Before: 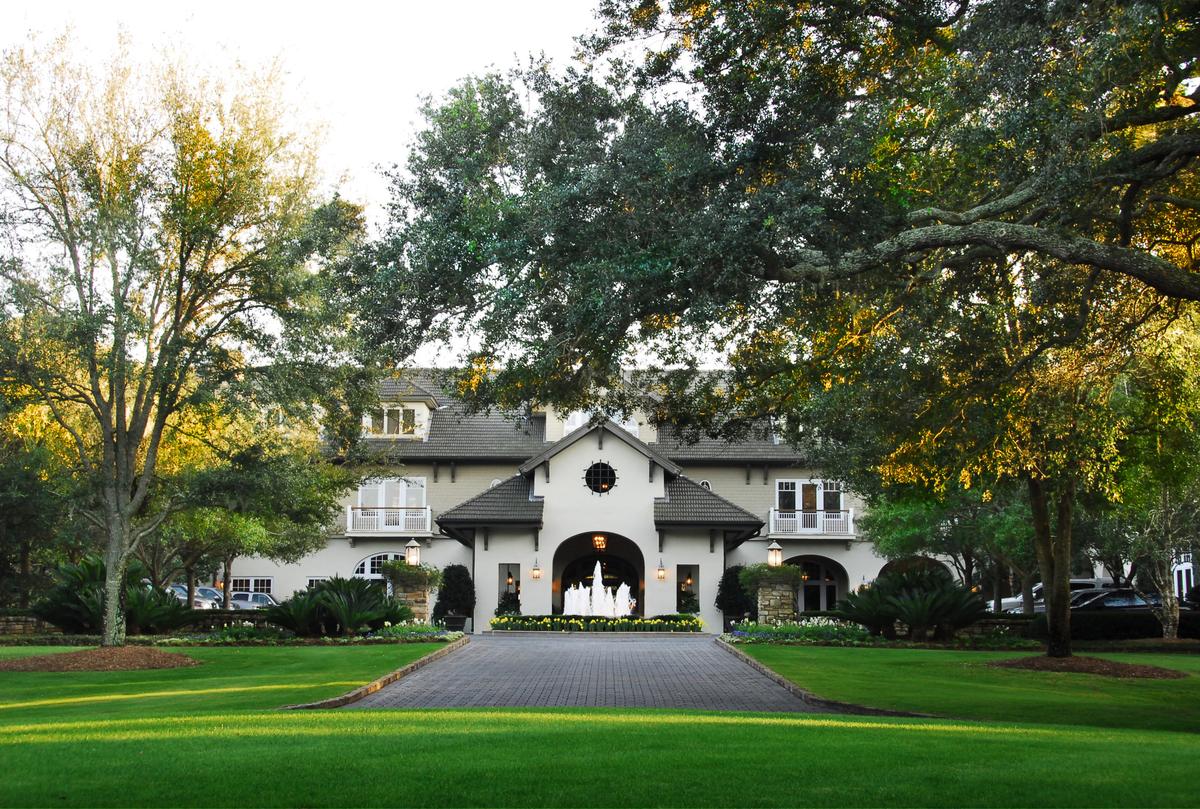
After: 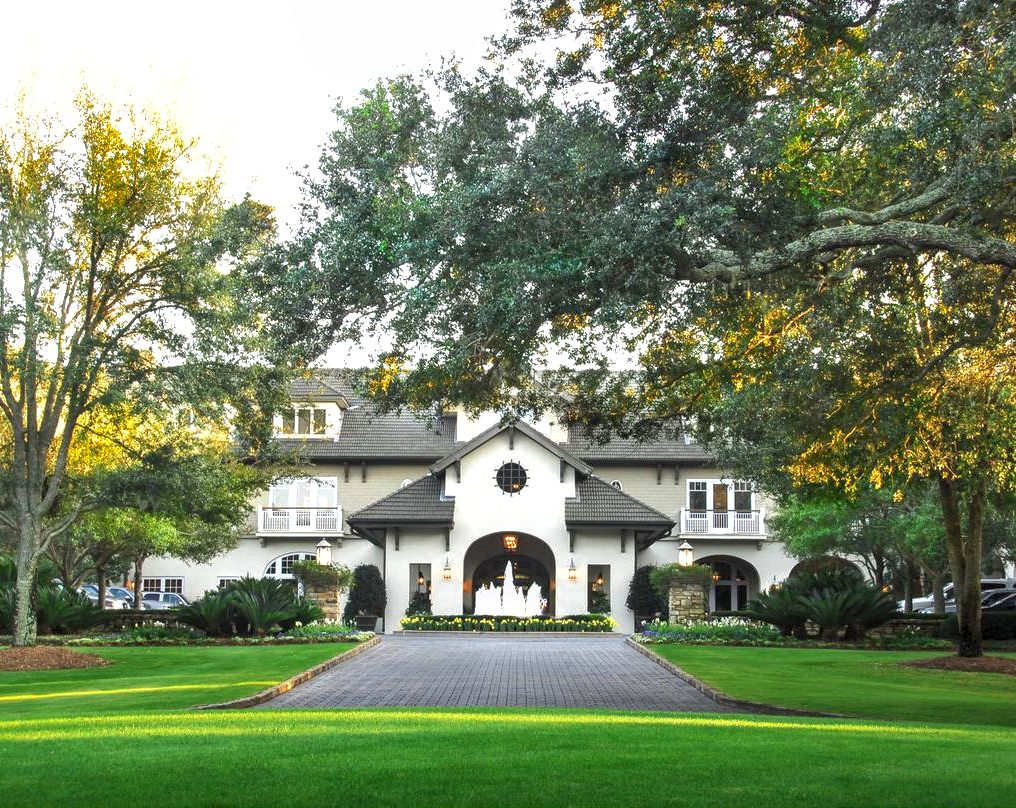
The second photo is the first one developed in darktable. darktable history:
crop: left 7.469%, right 7.811%
shadows and highlights: on, module defaults
local contrast: on, module defaults
exposure: black level correction 0, exposure 0.7 EV, compensate highlight preservation false
base curve: curves: ch0 [(0, 0) (0.989, 0.992)], preserve colors none
